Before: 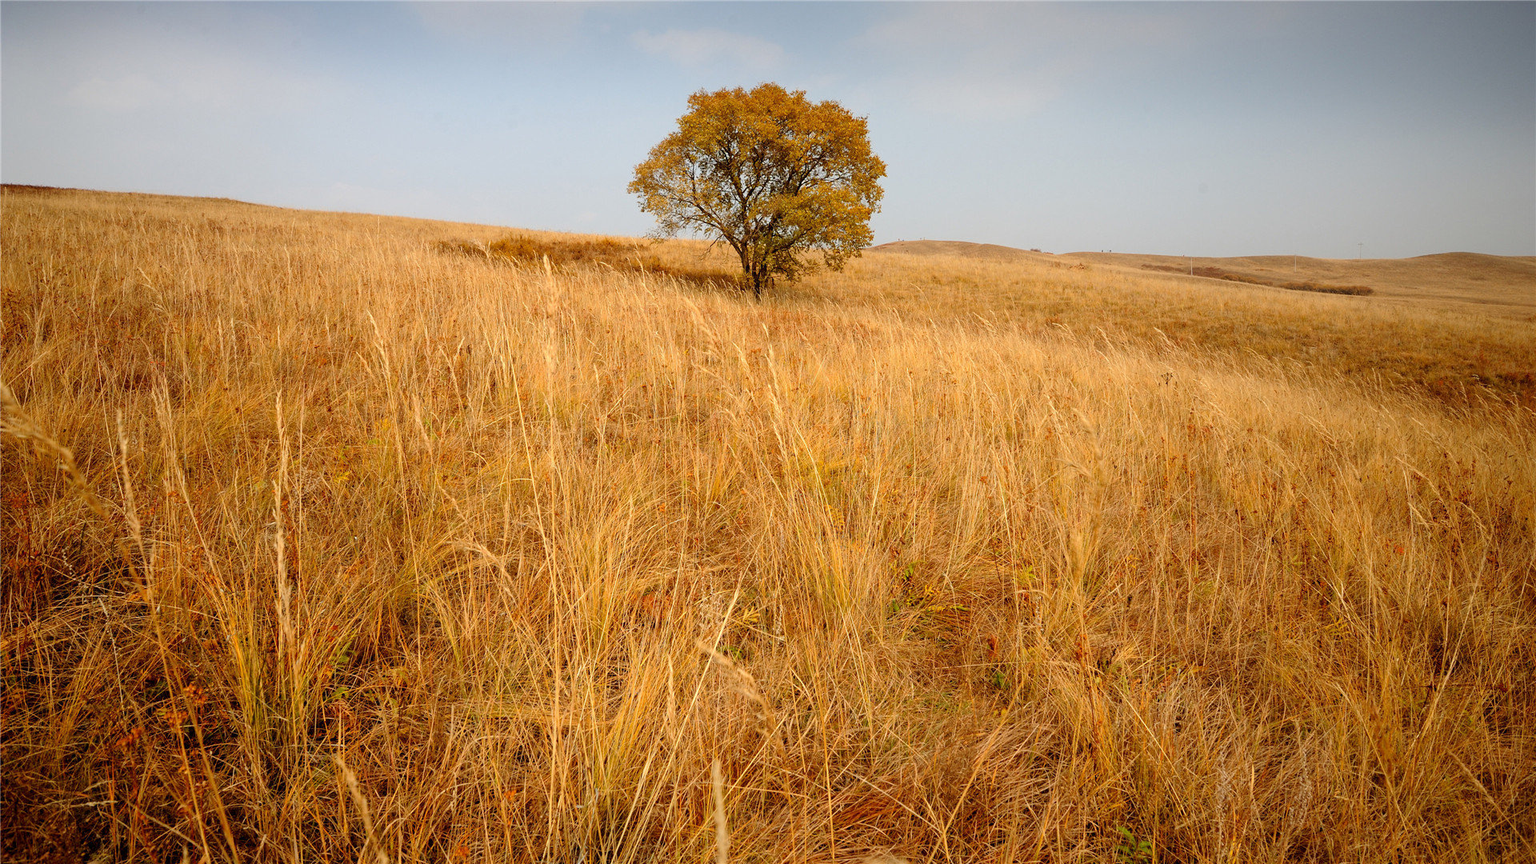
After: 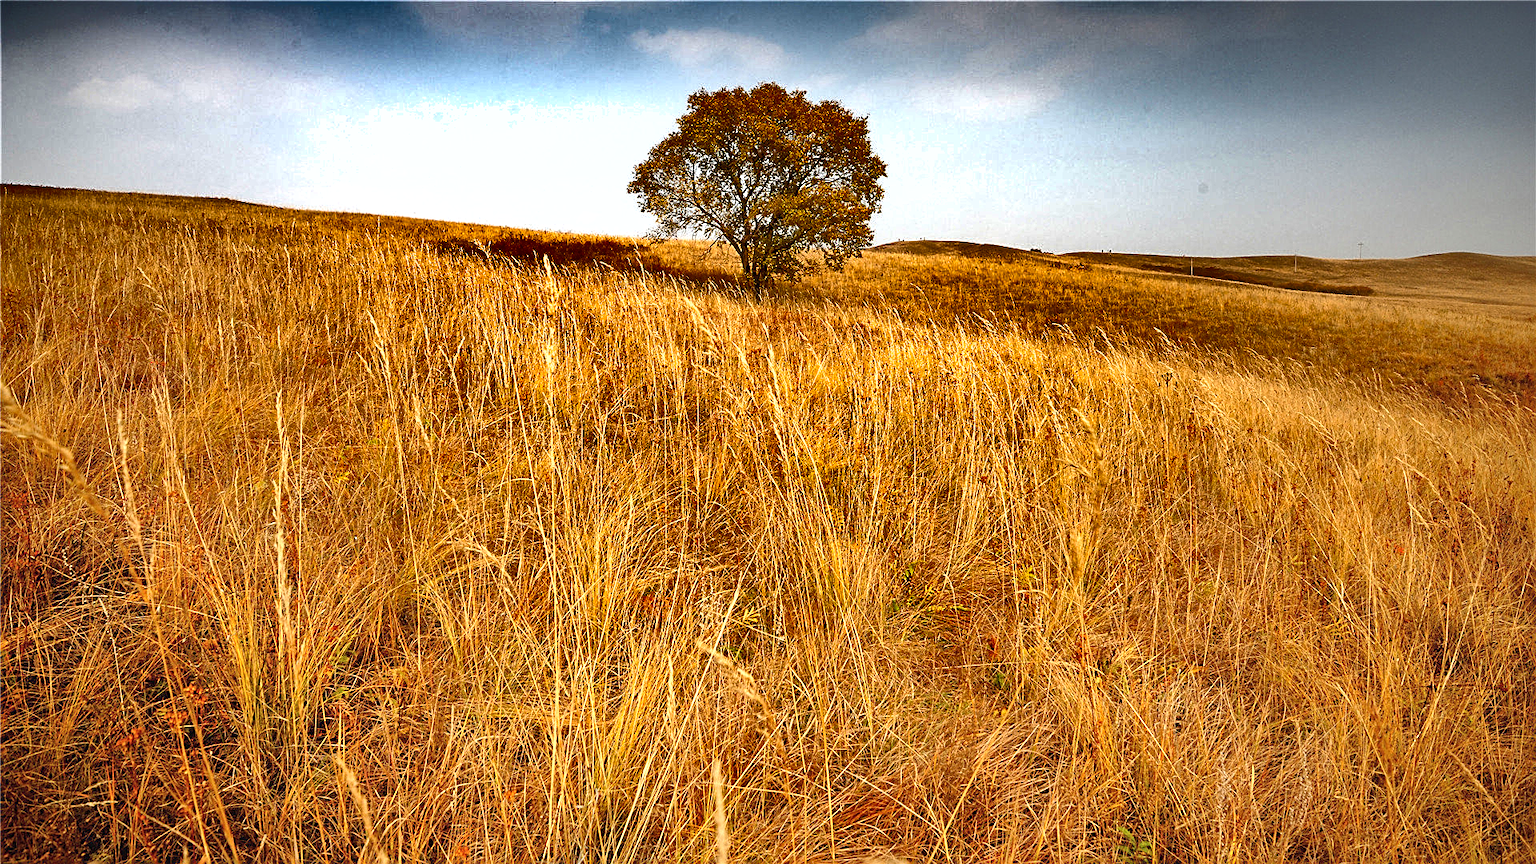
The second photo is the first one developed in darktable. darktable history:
exposure: black level correction -0.002, exposure 0.708 EV, compensate exposure bias true, compensate highlight preservation false
sharpen: on, module defaults
shadows and highlights: shadows 20.91, highlights -82.73, soften with gaussian
